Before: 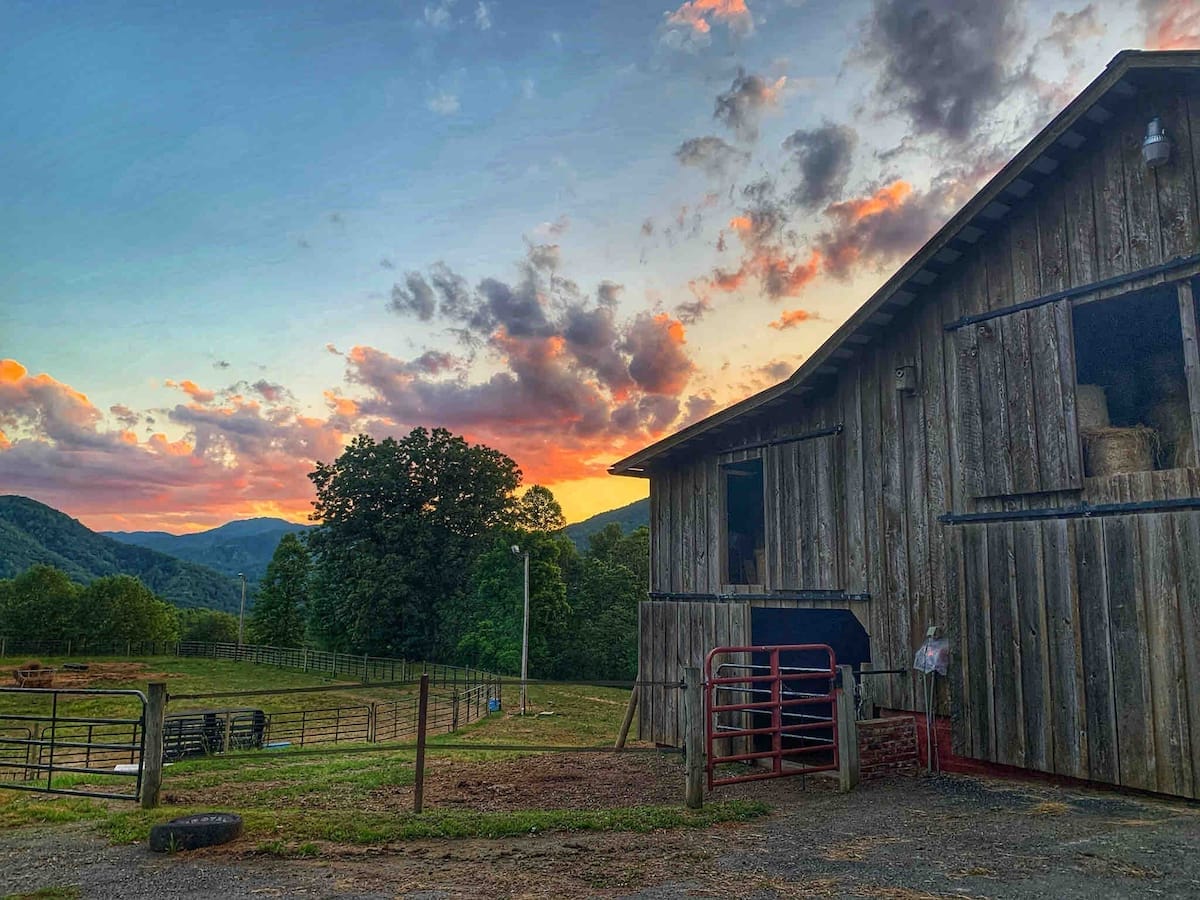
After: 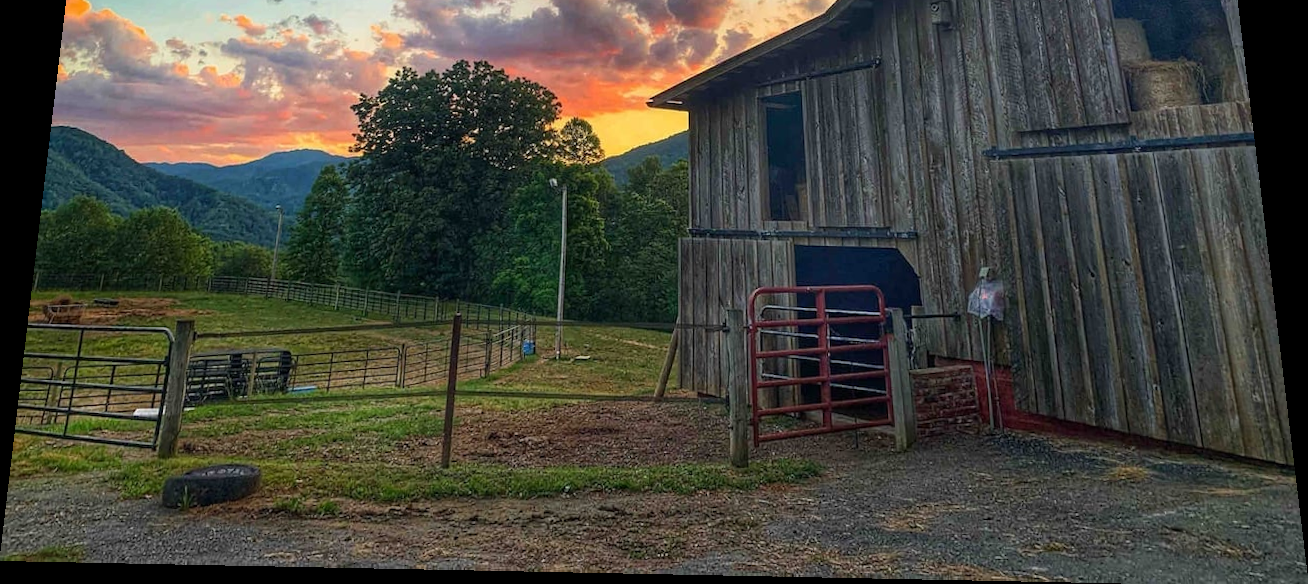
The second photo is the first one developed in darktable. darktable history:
crop and rotate: top 36.435%
rotate and perspective: rotation 0.128°, lens shift (vertical) -0.181, lens shift (horizontal) -0.044, shear 0.001, automatic cropping off
